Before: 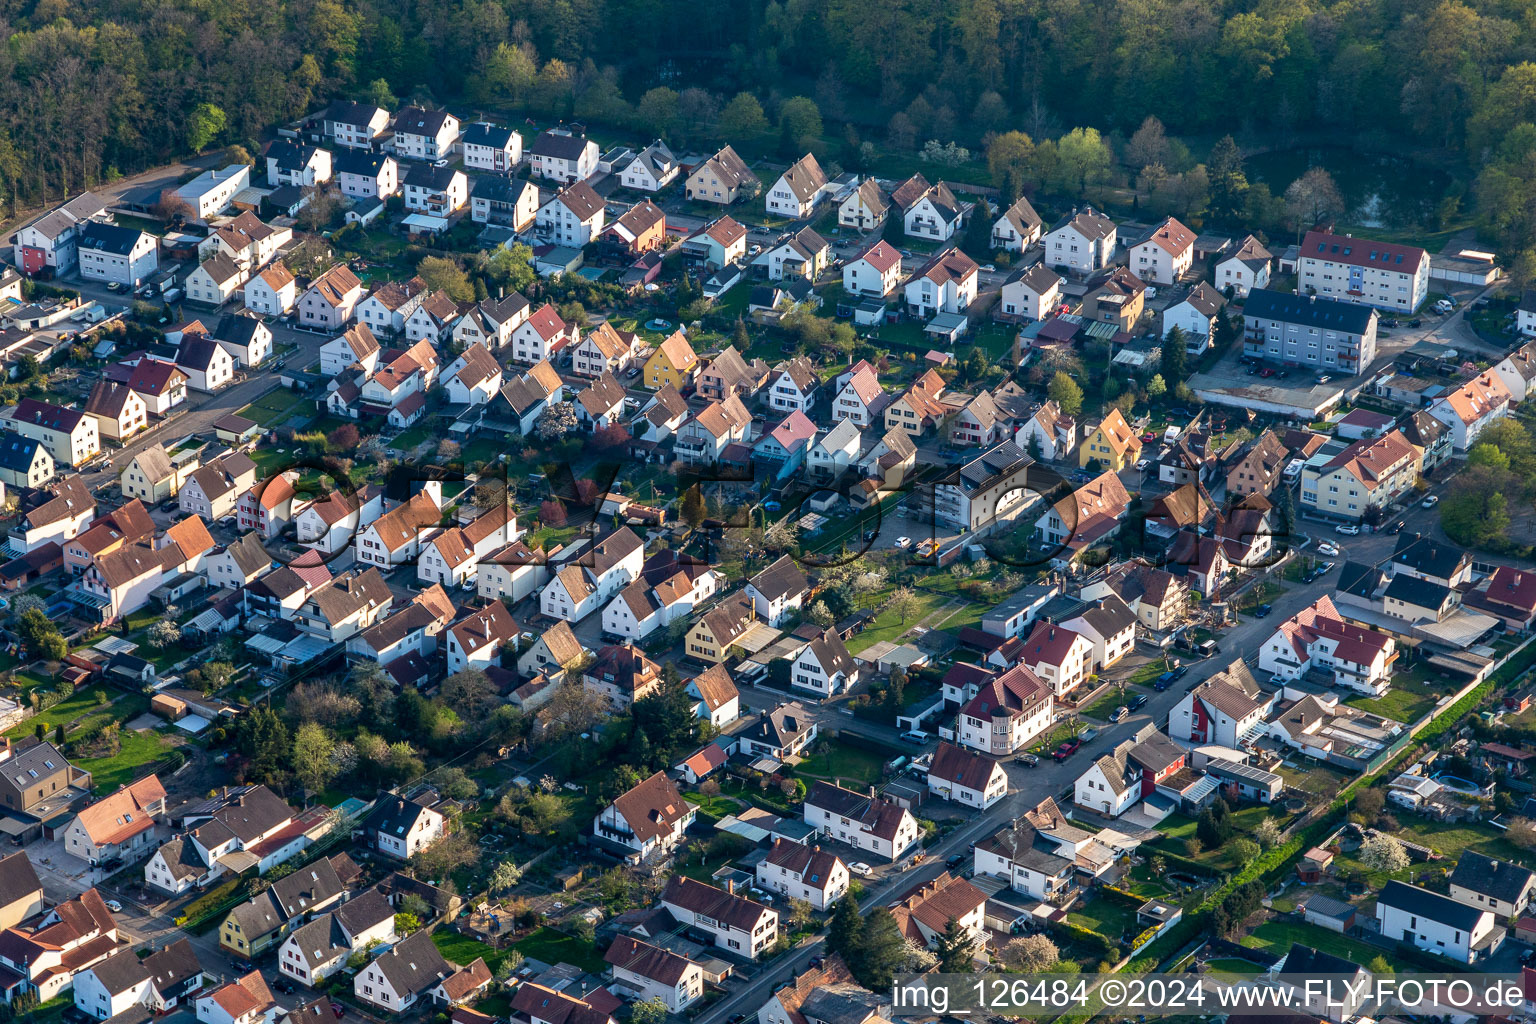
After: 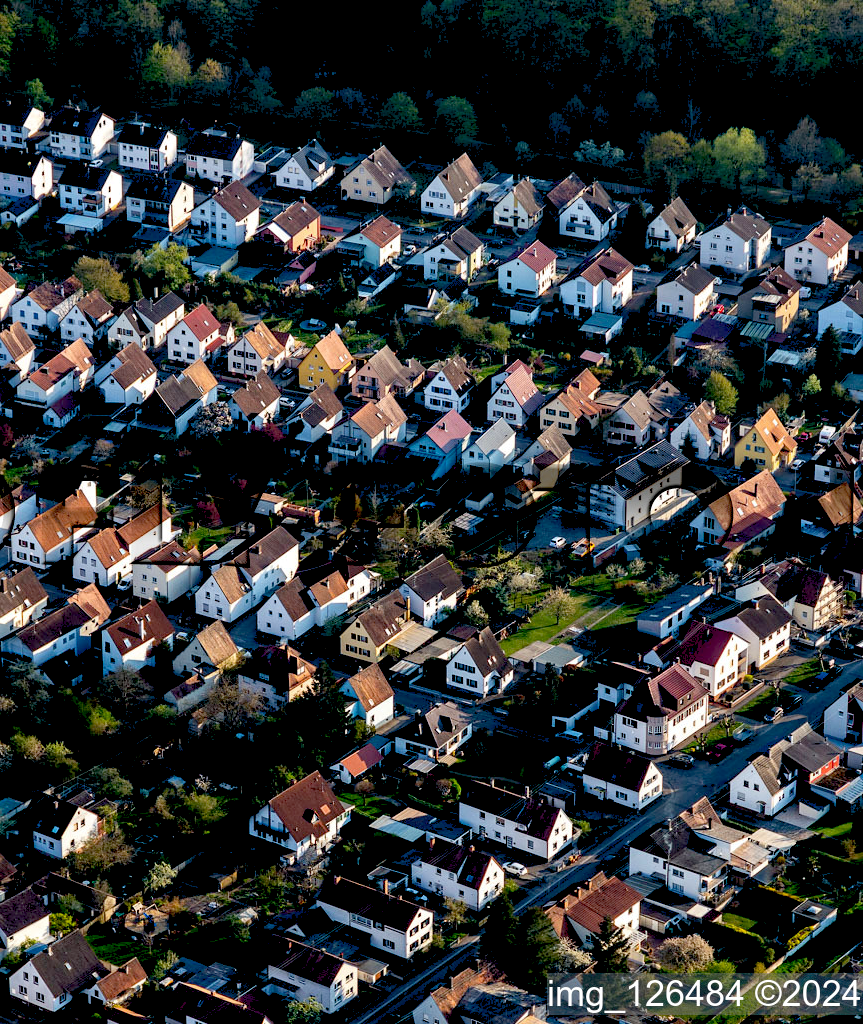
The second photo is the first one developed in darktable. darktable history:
crop and rotate: left 22.5%, right 21.291%
exposure: black level correction 0.047, exposure 0.012 EV, compensate exposure bias true, compensate highlight preservation false
